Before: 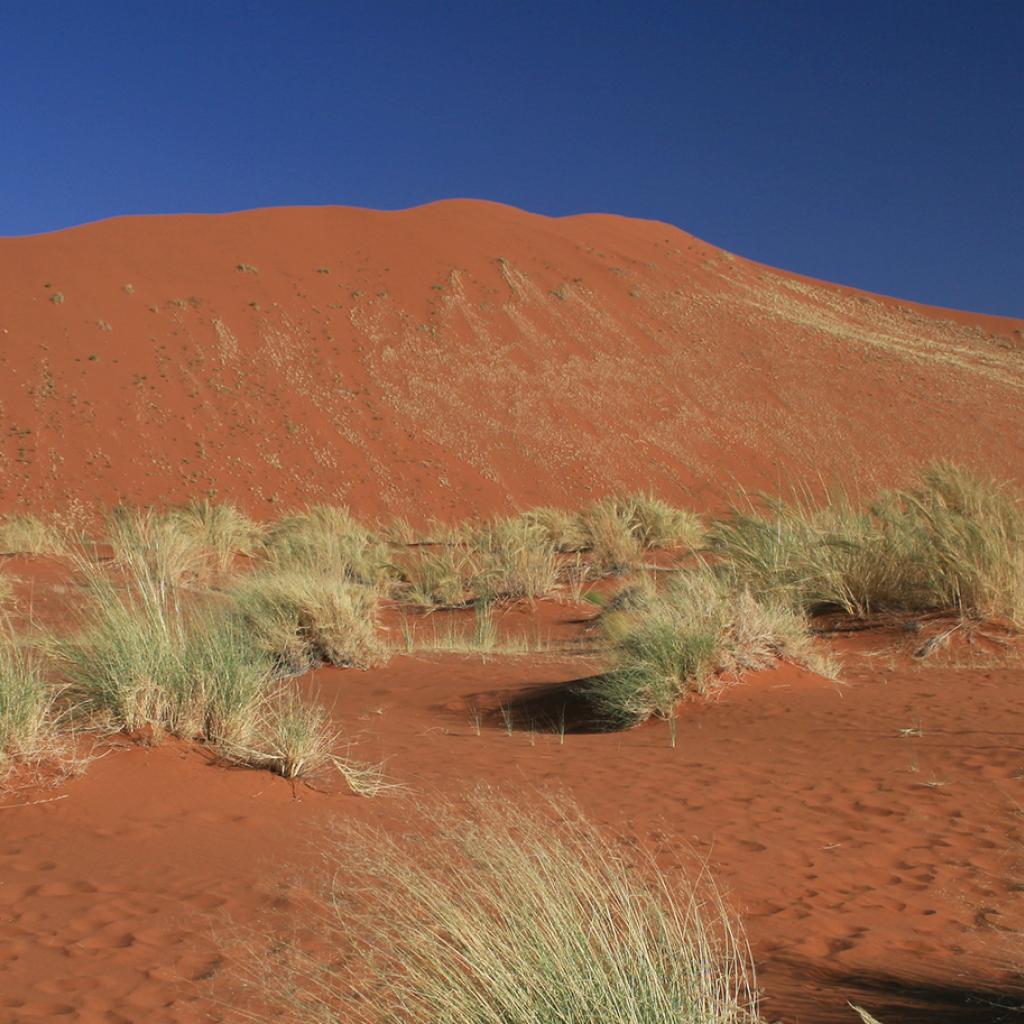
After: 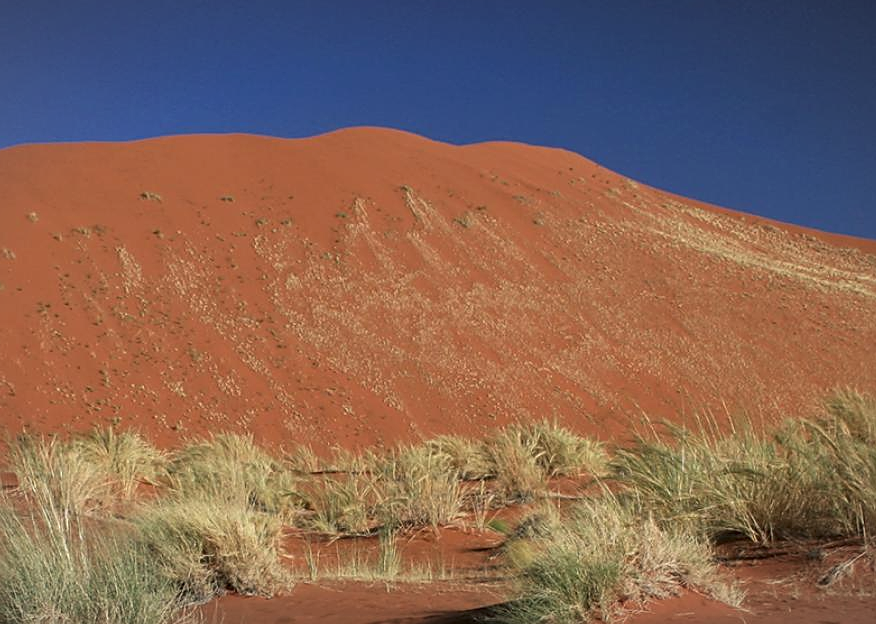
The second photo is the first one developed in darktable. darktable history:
vignetting: fall-off start 98.26%, fall-off radius 99.51%, width/height ratio 1.425
local contrast: on, module defaults
crop and rotate: left 9.383%, top 7.111%, right 5.065%, bottom 31.926%
sharpen: on, module defaults
